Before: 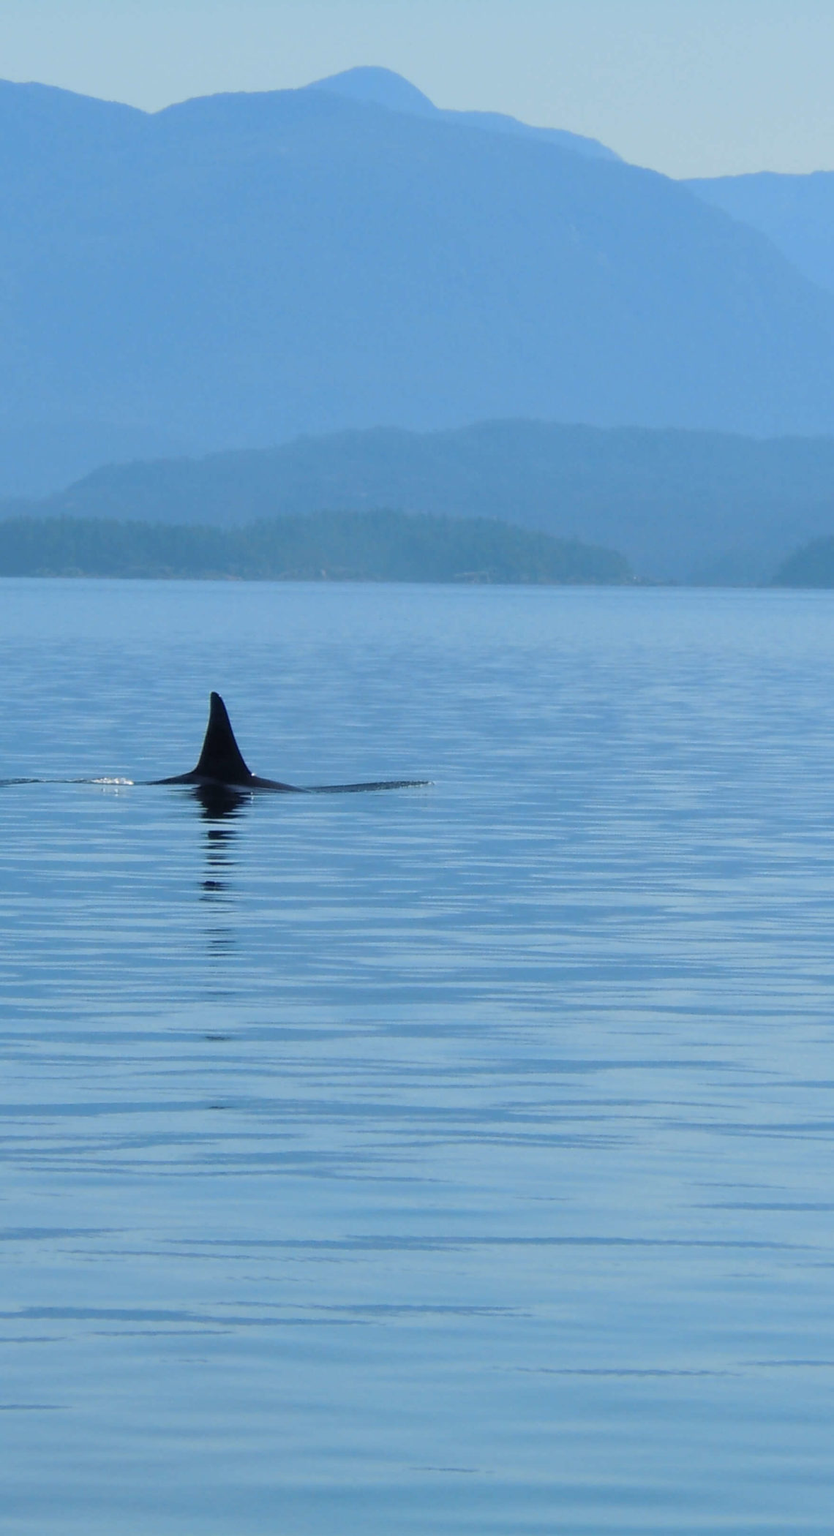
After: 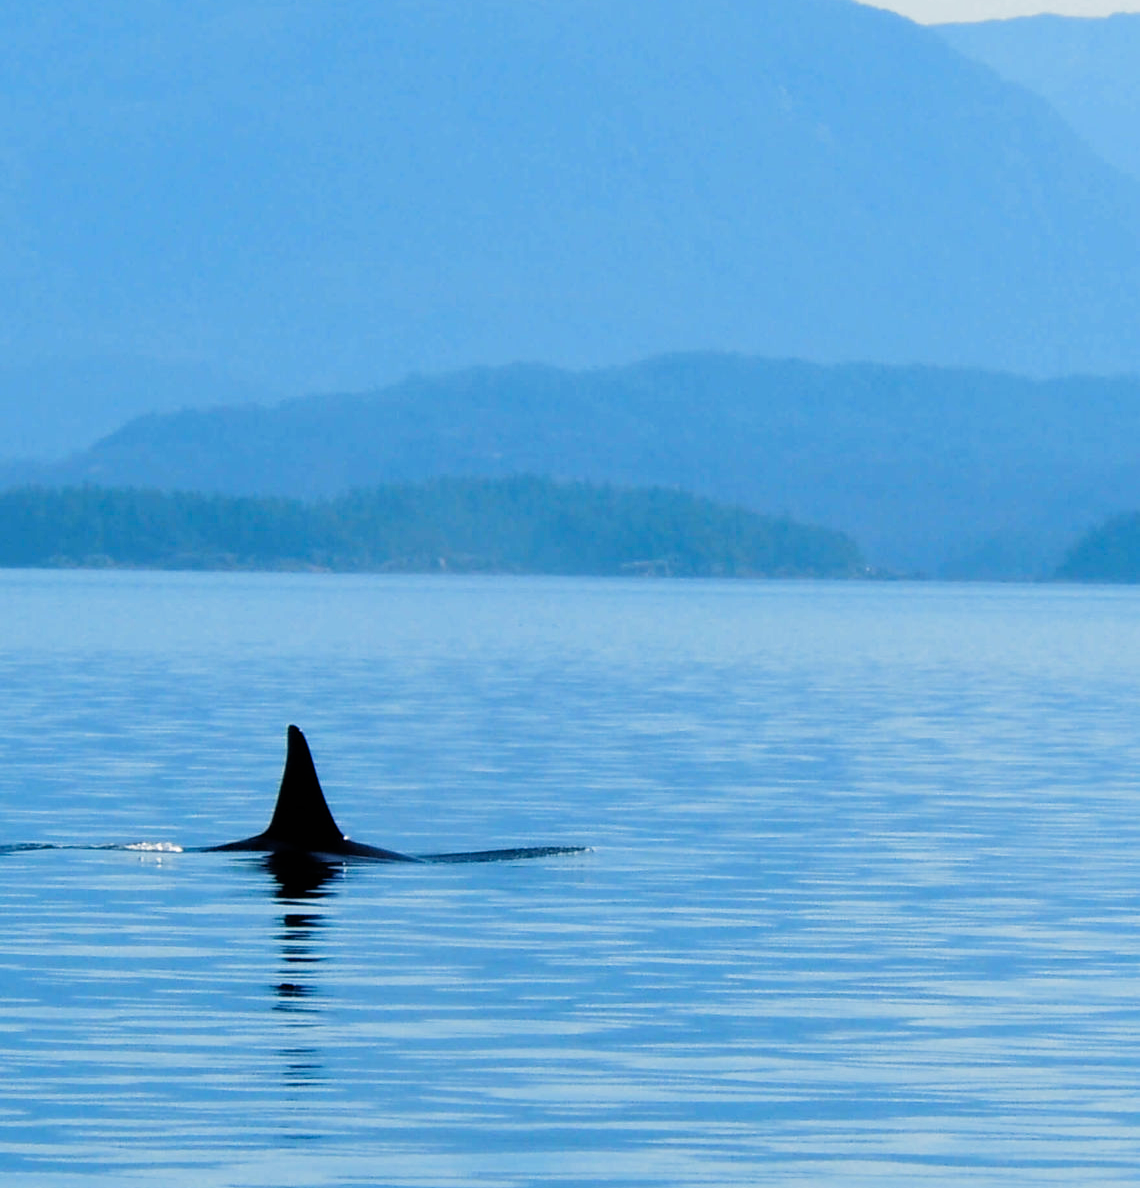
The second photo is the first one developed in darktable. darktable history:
crop and rotate: top 10.569%, bottom 32.849%
filmic rgb: black relative exposure -6.48 EV, white relative exposure 2.42 EV, target white luminance 99.965%, hardness 5.29, latitude 0.337%, contrast 1.424, highlights saturation mix 3.27%, preserve chrominance no, color science v4 (2020), contrast in shadows soft
